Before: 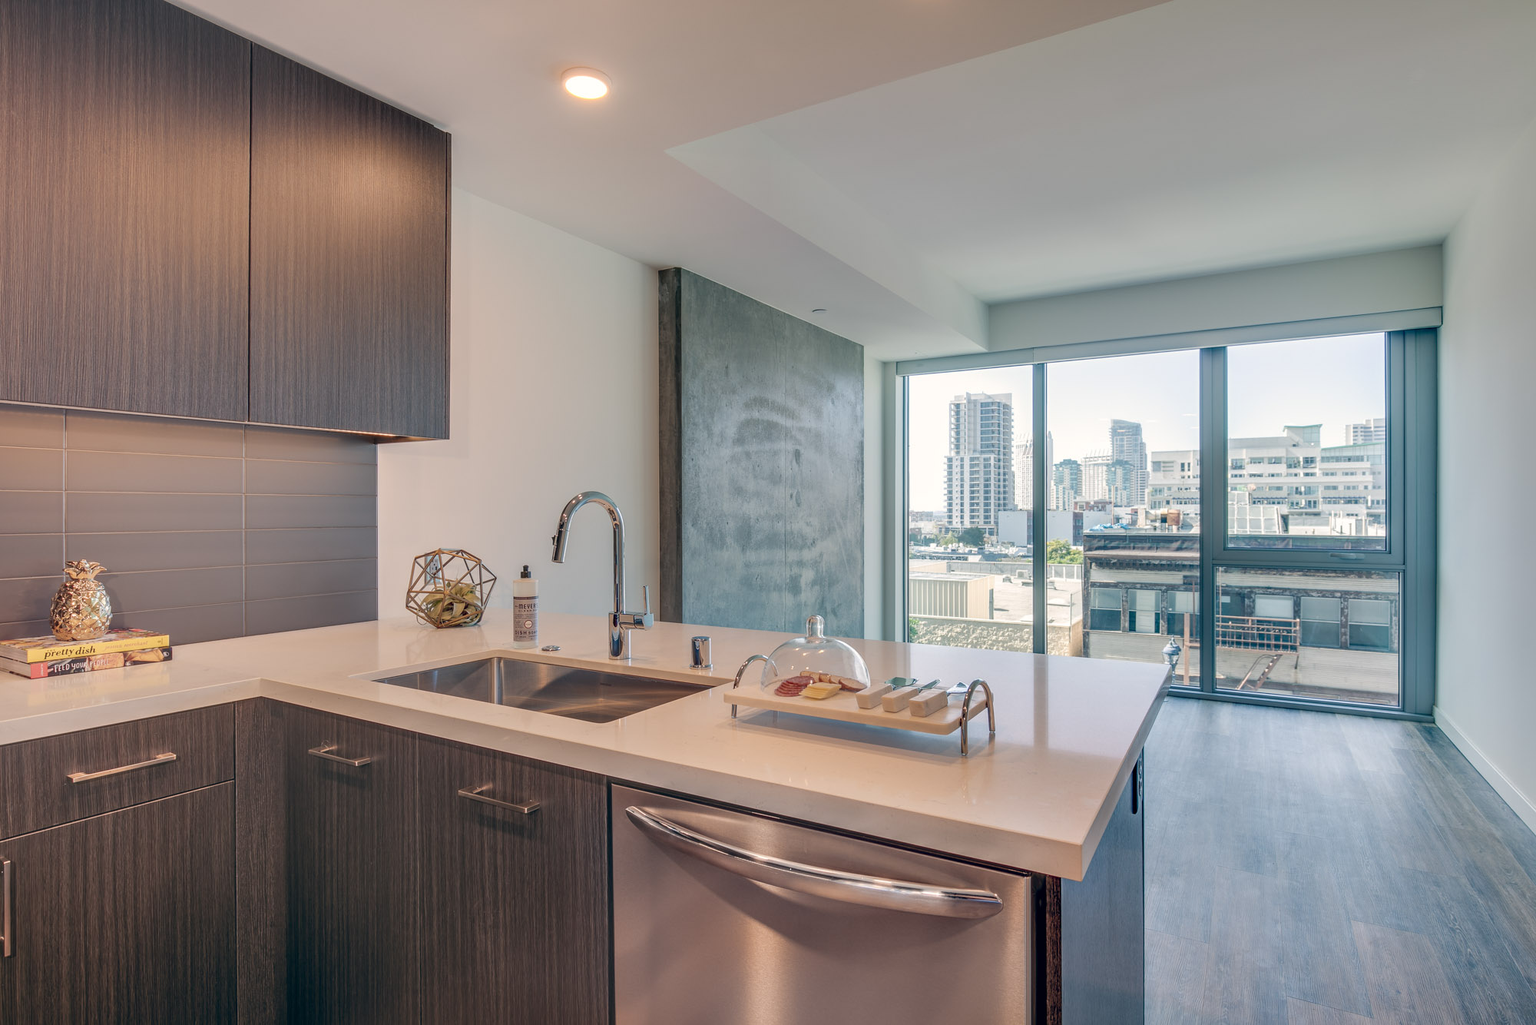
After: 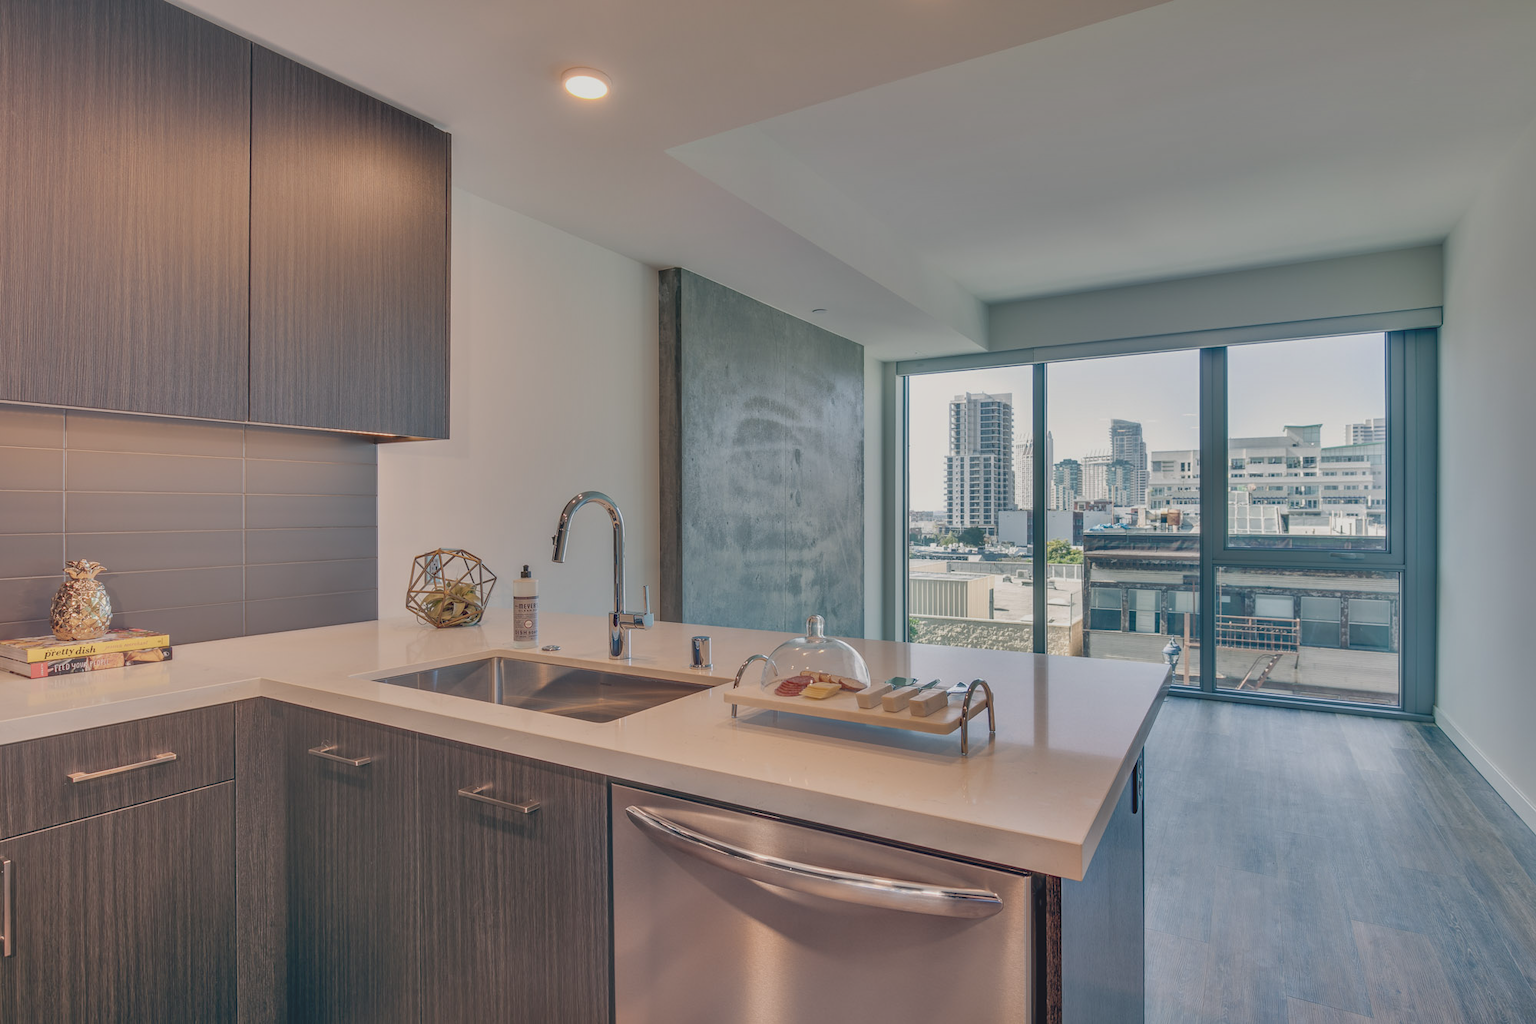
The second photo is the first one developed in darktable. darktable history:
contrast brightness saturation: contrast -0.142, brightness 0.048, saturation -0.119
shadows and highlights: white point adjustment -3.71, highlights -63.67, soften with gaussian
